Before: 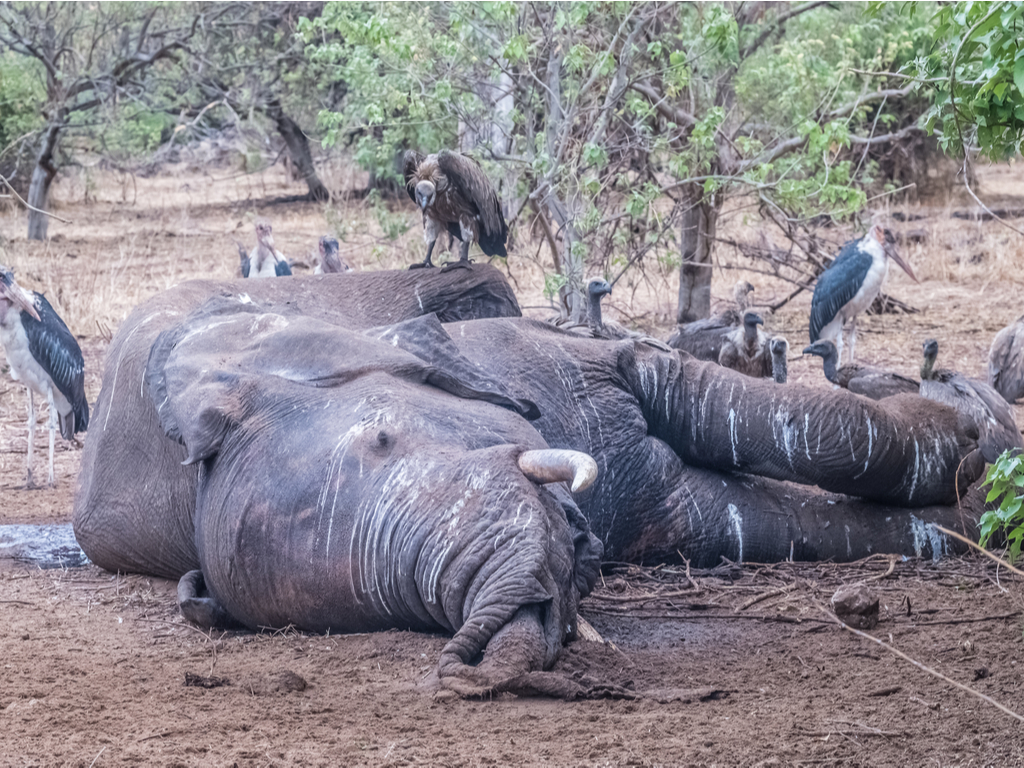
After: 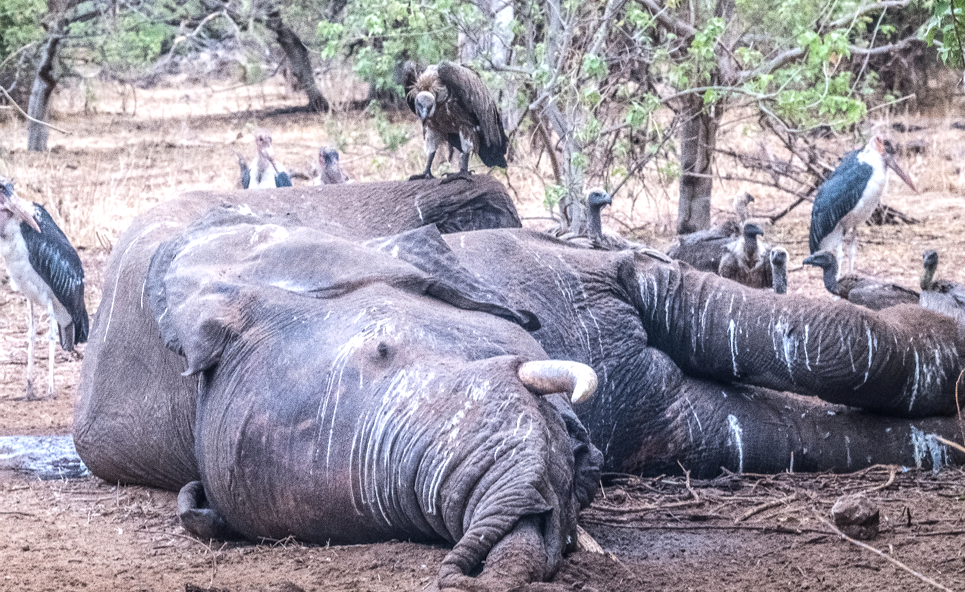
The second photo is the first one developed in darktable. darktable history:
crop and rotate: angle 0.03°, top 11.643%, right 5.651%, bottom 11.189%
tone equalizer: -8 EV -0.417 EV, -7 EV -0.389 EV, -6 EV -0.333 EV, -5 EV -0.222 EV, -3 EV 0.222 EV, -2 EV 0.333 EV, -1 EV 0.389 EV, +0 EV 0.417 EV, edges refinement/feathering 500, mask exposure compensation -1.57 EV, preserve details no
grain: coarseness 0.09 ISO, strength 40%
exposure: exposure 0.127 EV, compensate highlight preservation false
